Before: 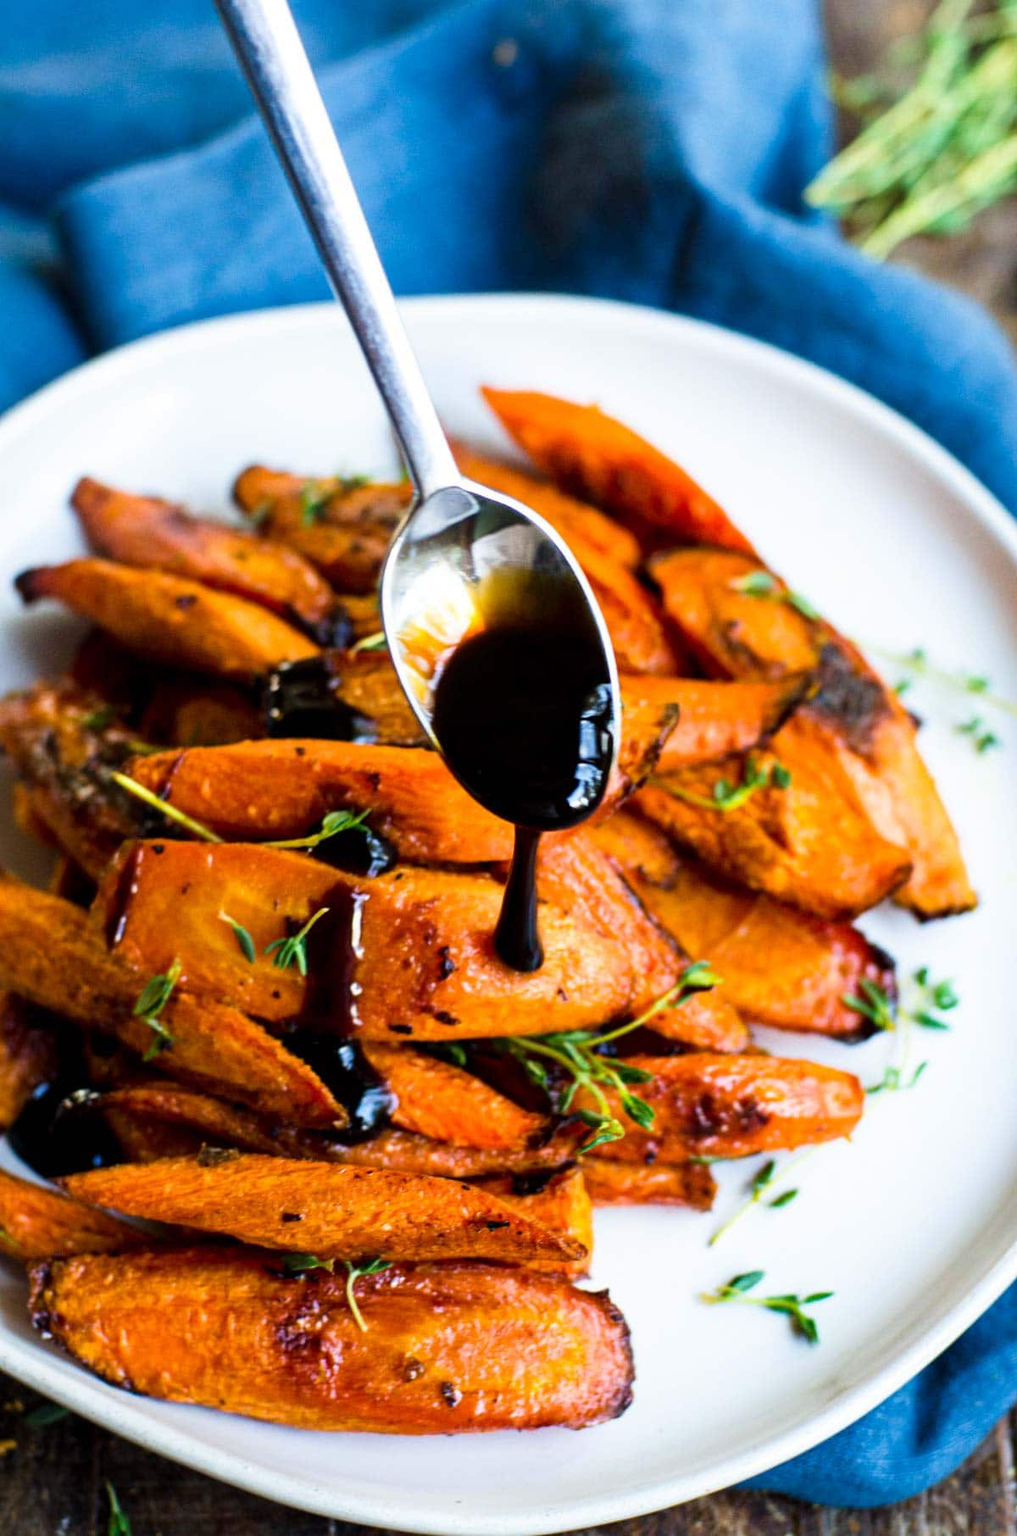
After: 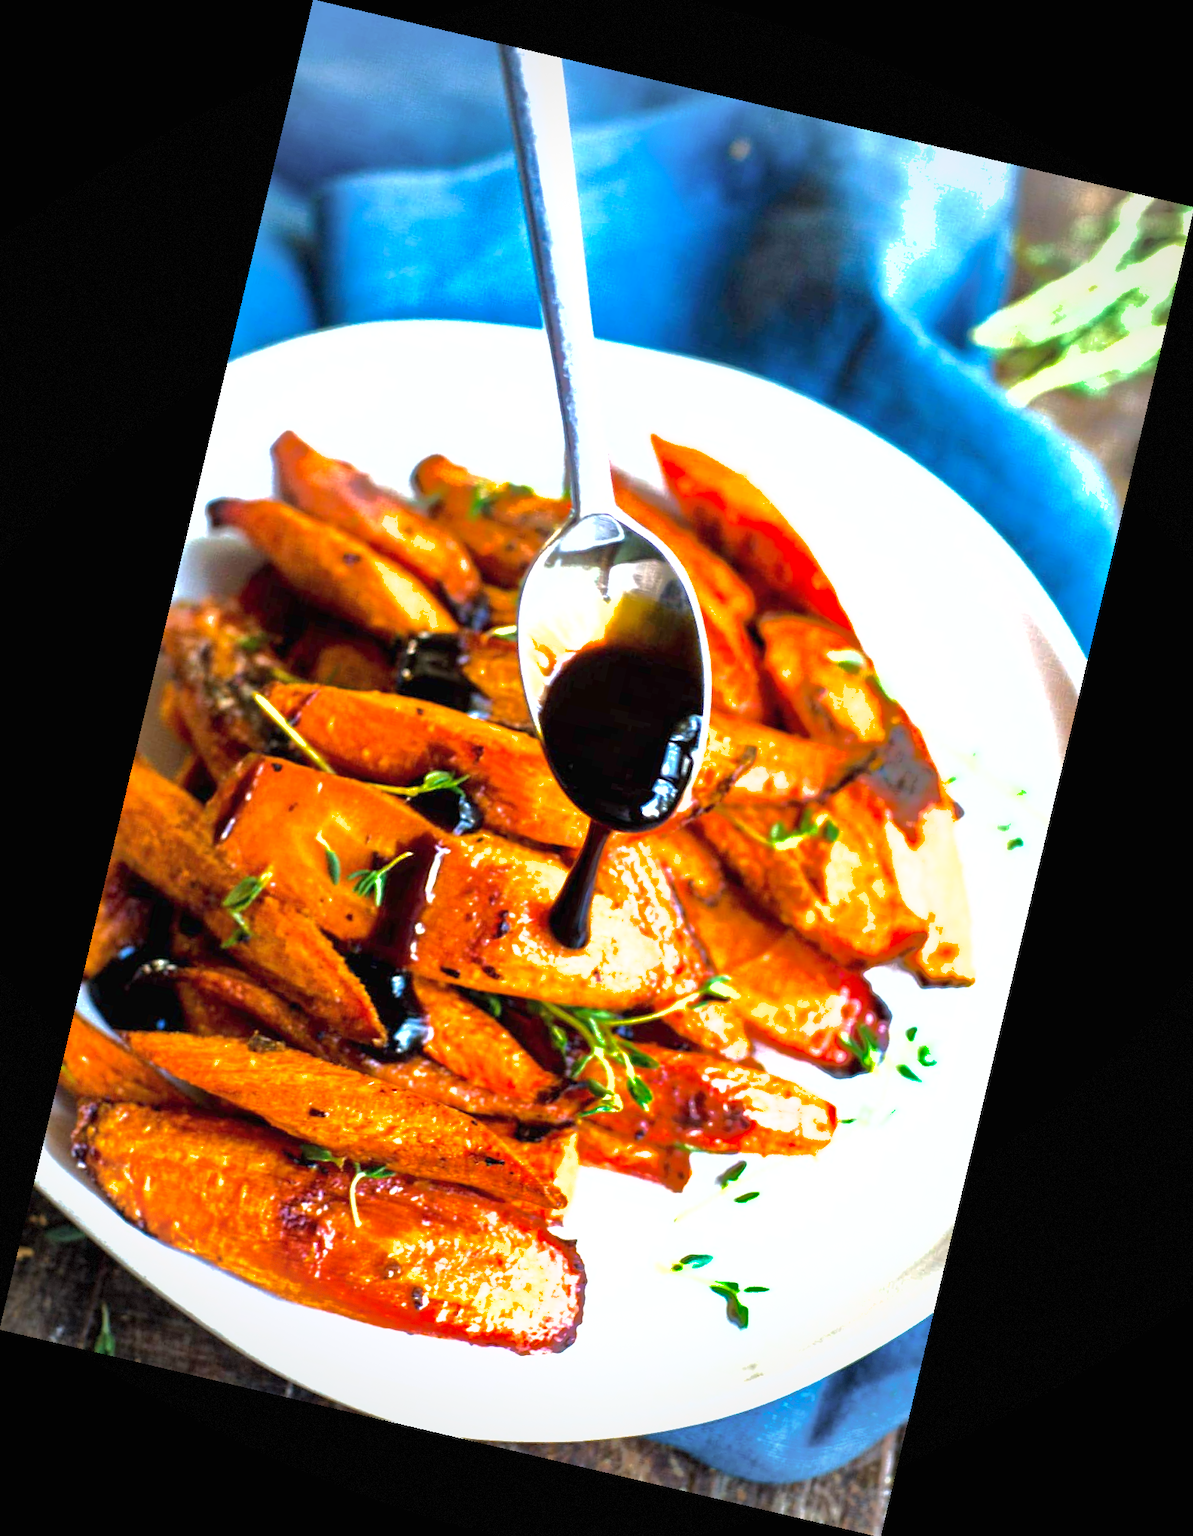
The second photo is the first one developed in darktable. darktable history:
rotate and perspective: rotation 13.27°, automatic cropping off
shadows and highlights: shadows 40, highlights -60
vignetting: fall-off start 91%, fall-off radius 39.39%, brightness -0.182, saturation -0.3, width/height ratio 1.219, shape 1.3, dithering 8-bit output, unbound false
exposure: black level correction 0, exposure 1.1 EV, compensate exposure bias true, compensate highlight preservation false
